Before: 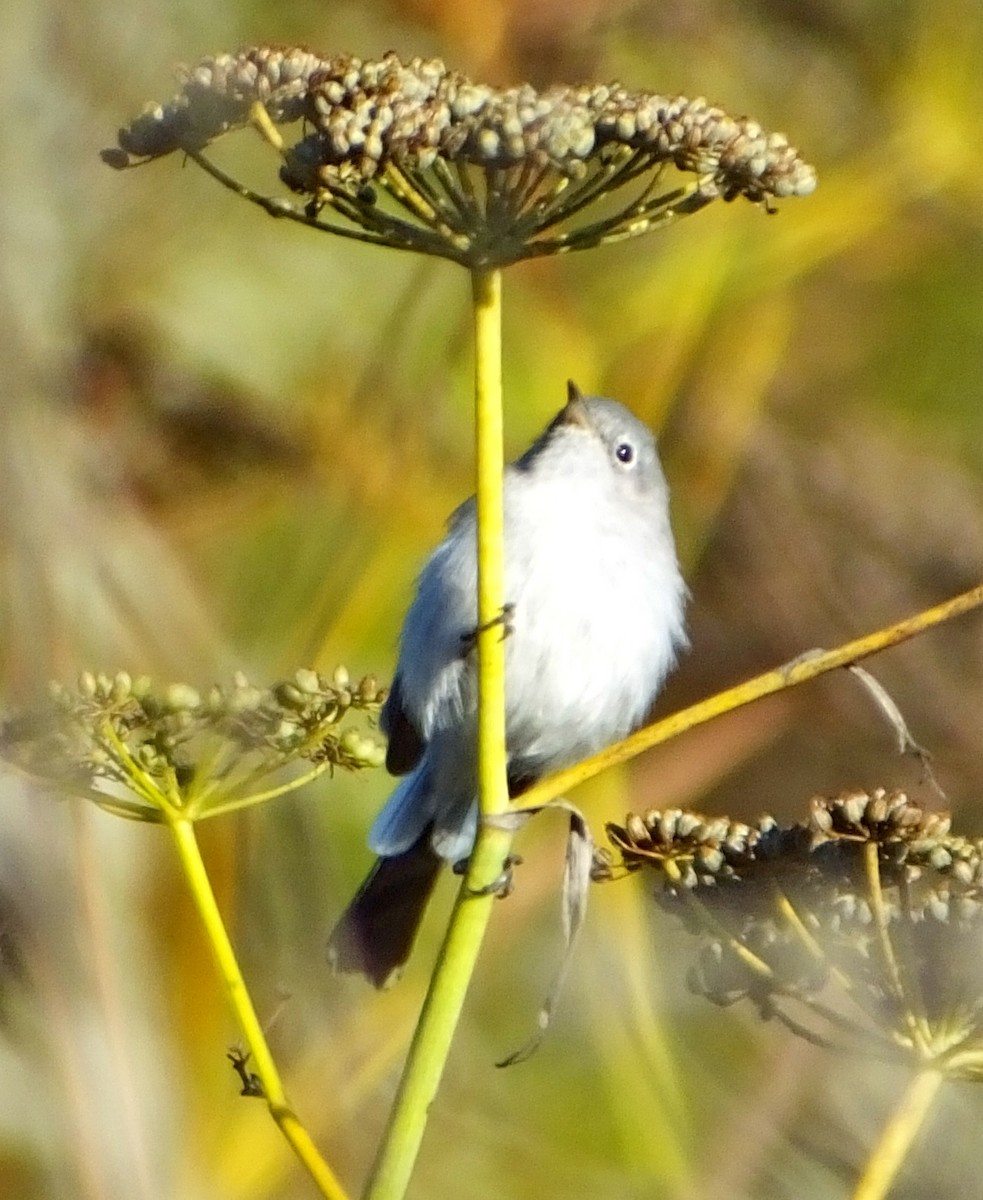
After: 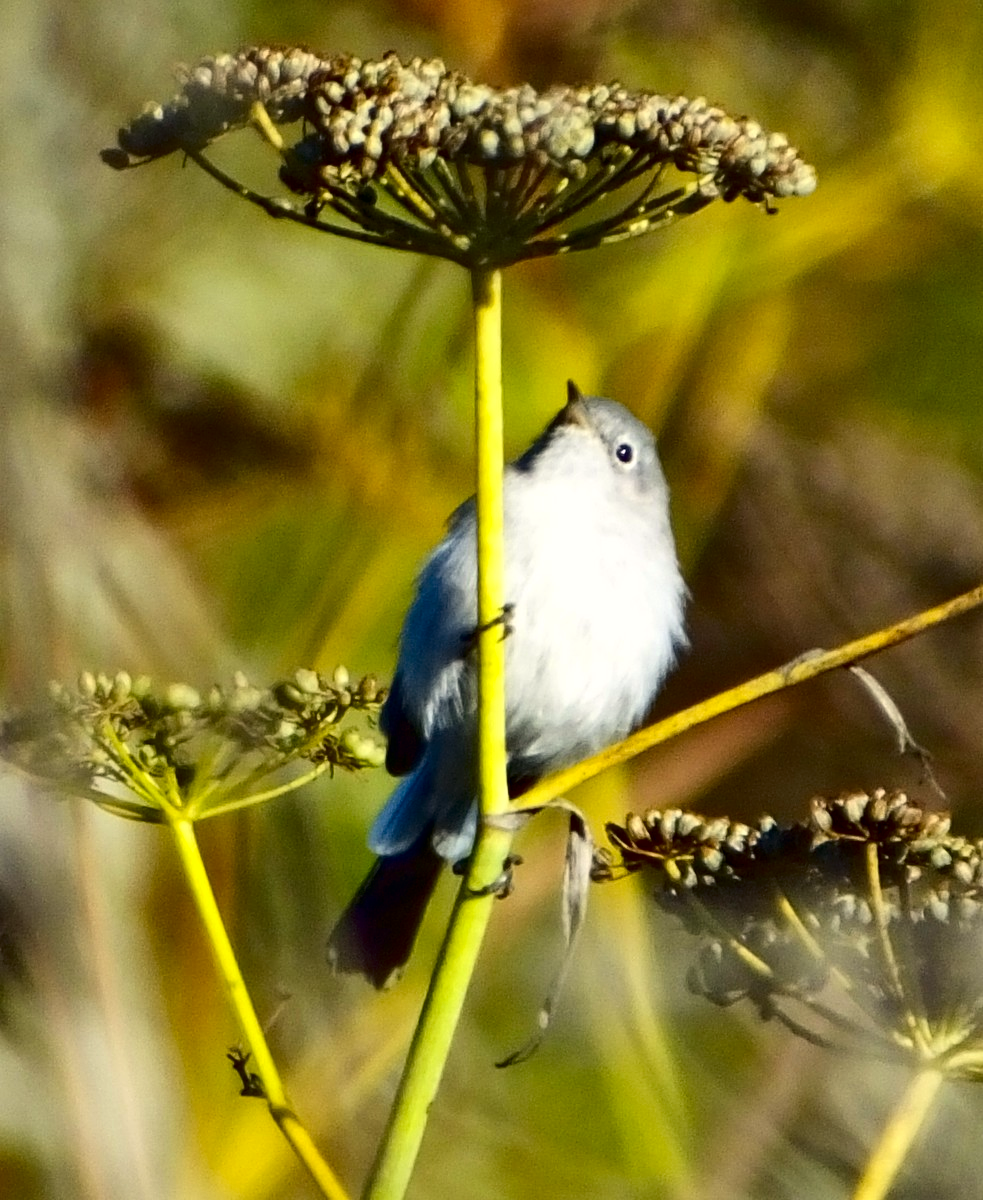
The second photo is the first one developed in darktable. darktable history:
color correction: highlights a* 0.207, highlights b* 2.7, shadows a* -0.874, shadows b* -4.78
contrast brightness saturation: contrast 0.19, brightness -0.24, saturation 0.11
